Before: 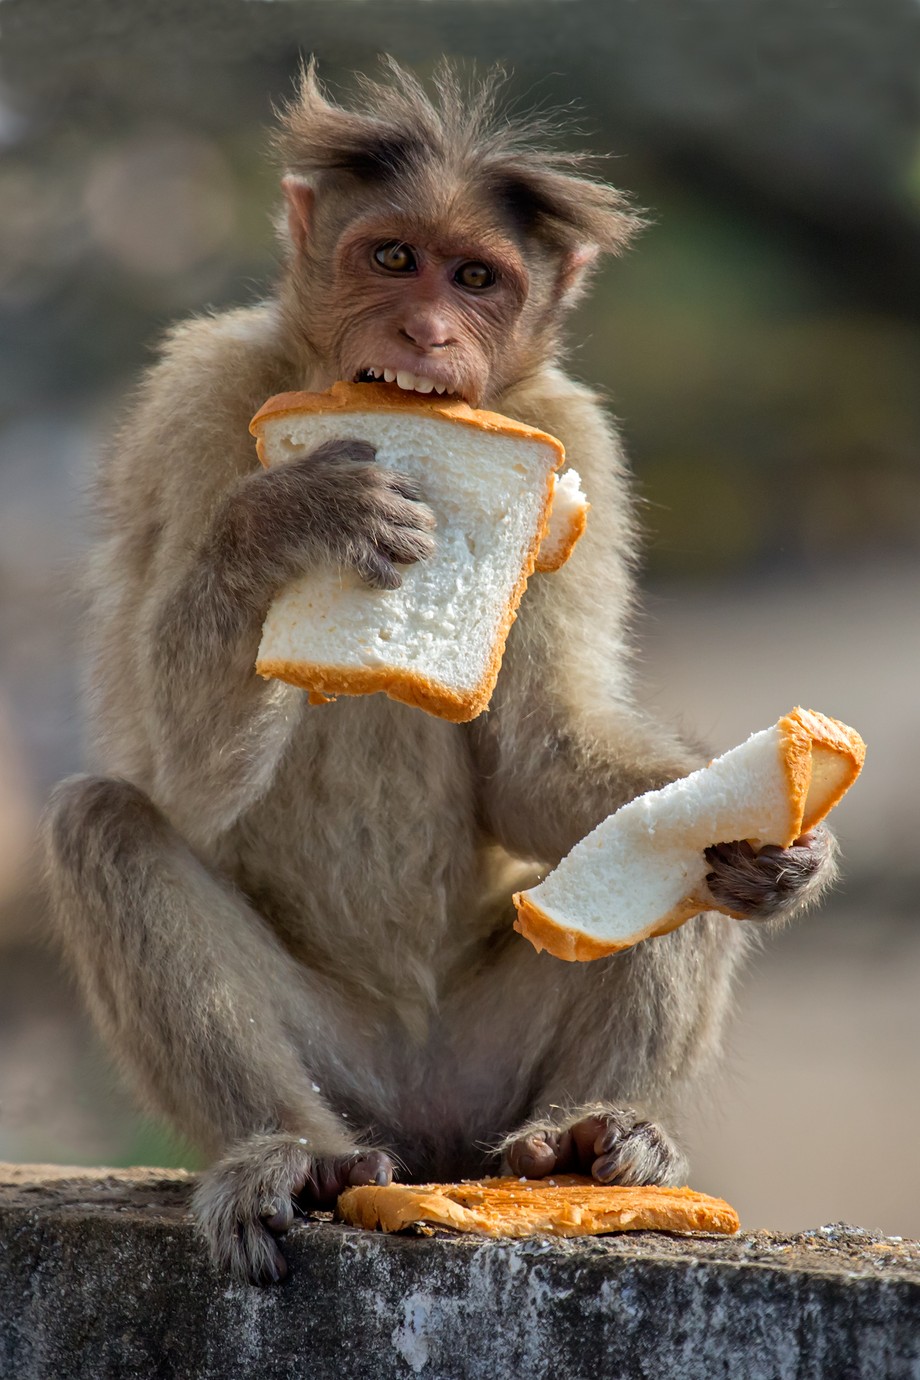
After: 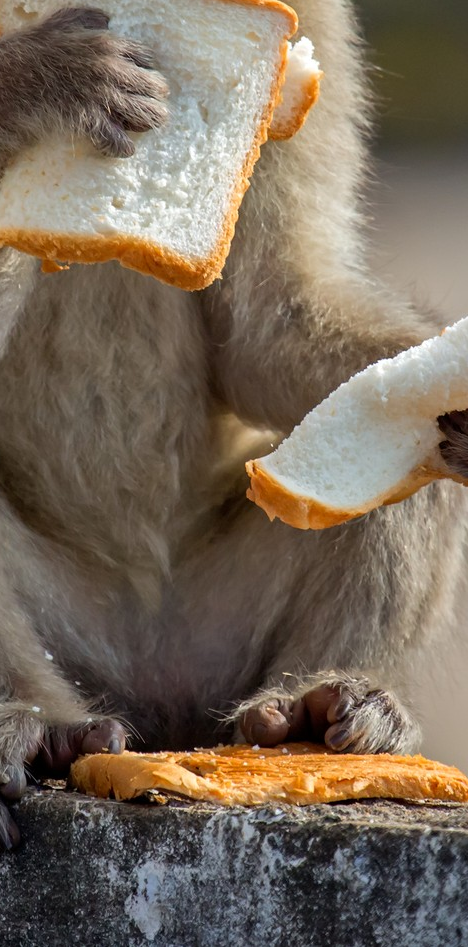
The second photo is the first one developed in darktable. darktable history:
crop and rotate: left 29.22%, top 31.337%, right 19.816%
